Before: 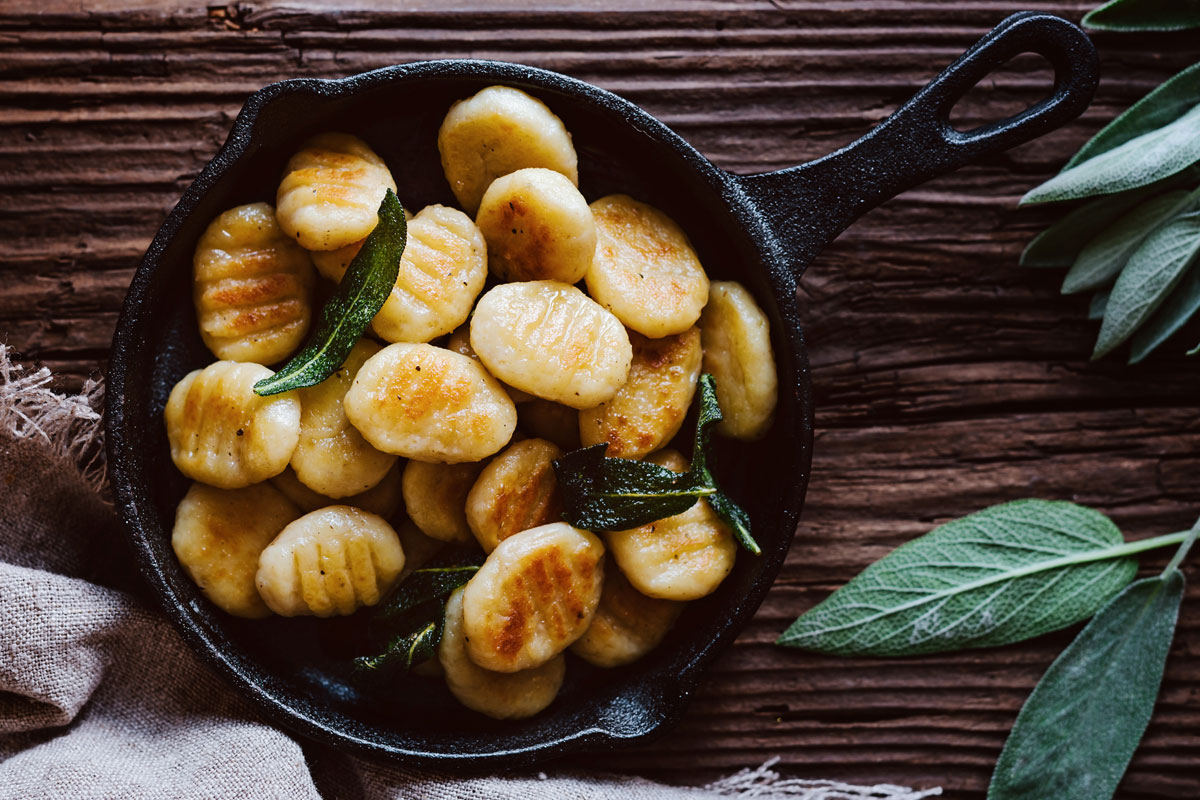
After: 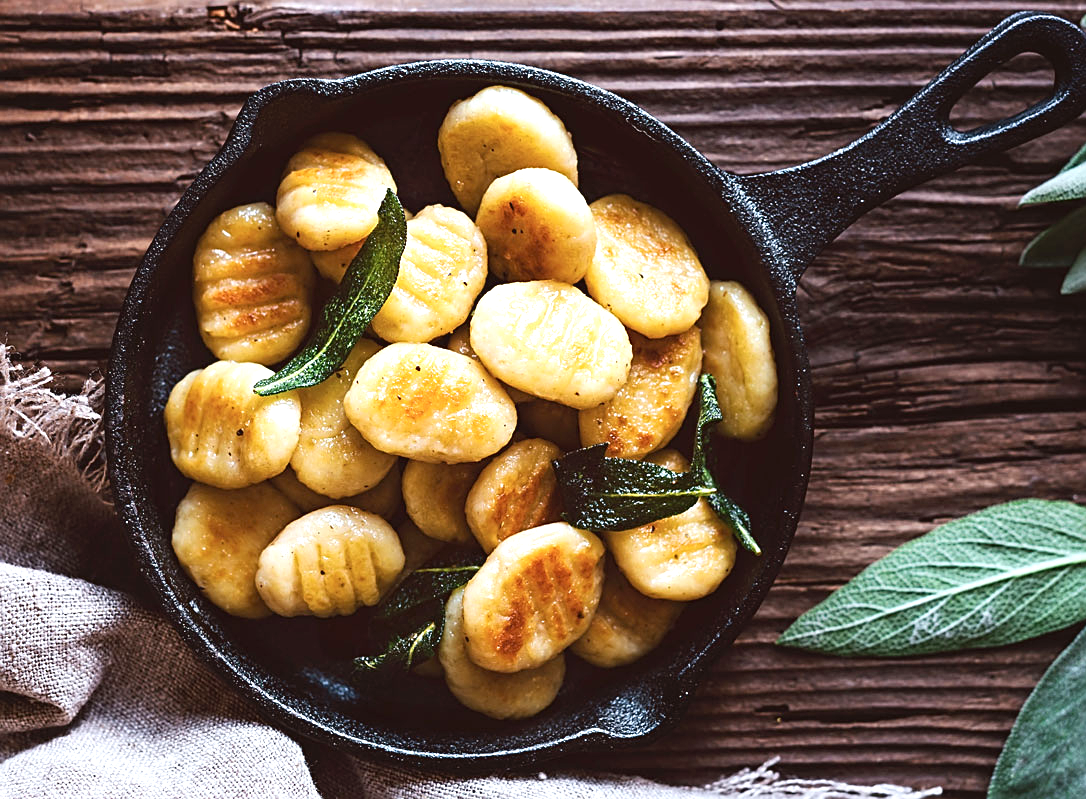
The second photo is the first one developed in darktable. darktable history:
contrast brightness saturation: contrast -0.094, saturation -0.104
crop: right 9.477%, bottom 0.019%
sharpen: on, module defaults
exposure: black level correction 0.001, exposure 0.96 EV, compensate exposure bias true, compensate highlight preservation false
